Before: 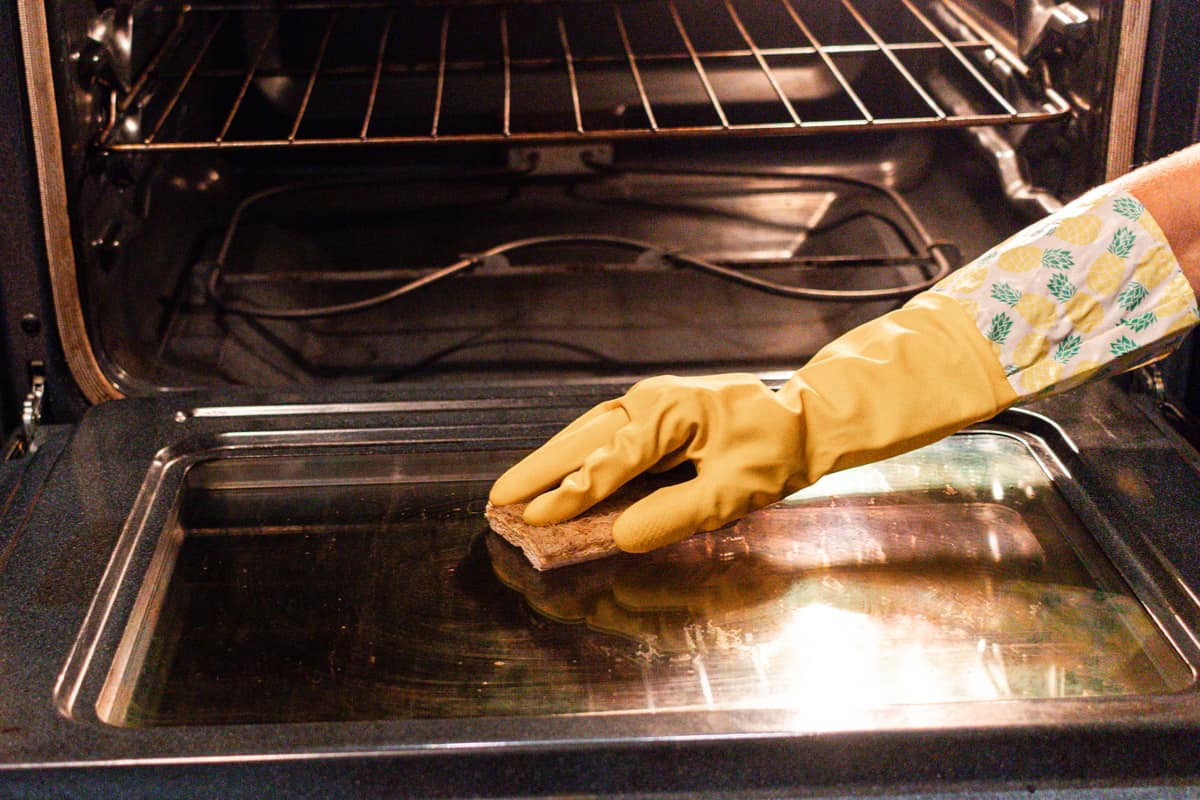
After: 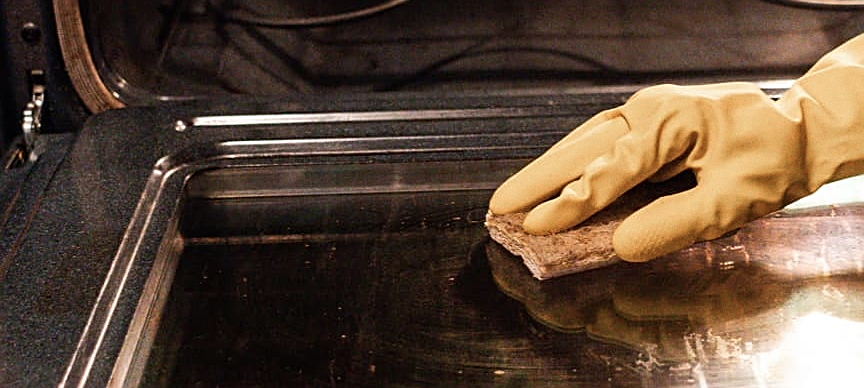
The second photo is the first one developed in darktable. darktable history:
crop: top 36.498%, right 27.964%, bottom 14.995%
contrast brightness saturation: contrast 0.06, brightness -0.01, saturation -0.23
sharpen: on, module defaults
grain: coarseness 0.09 ISO, strength 16.61%
